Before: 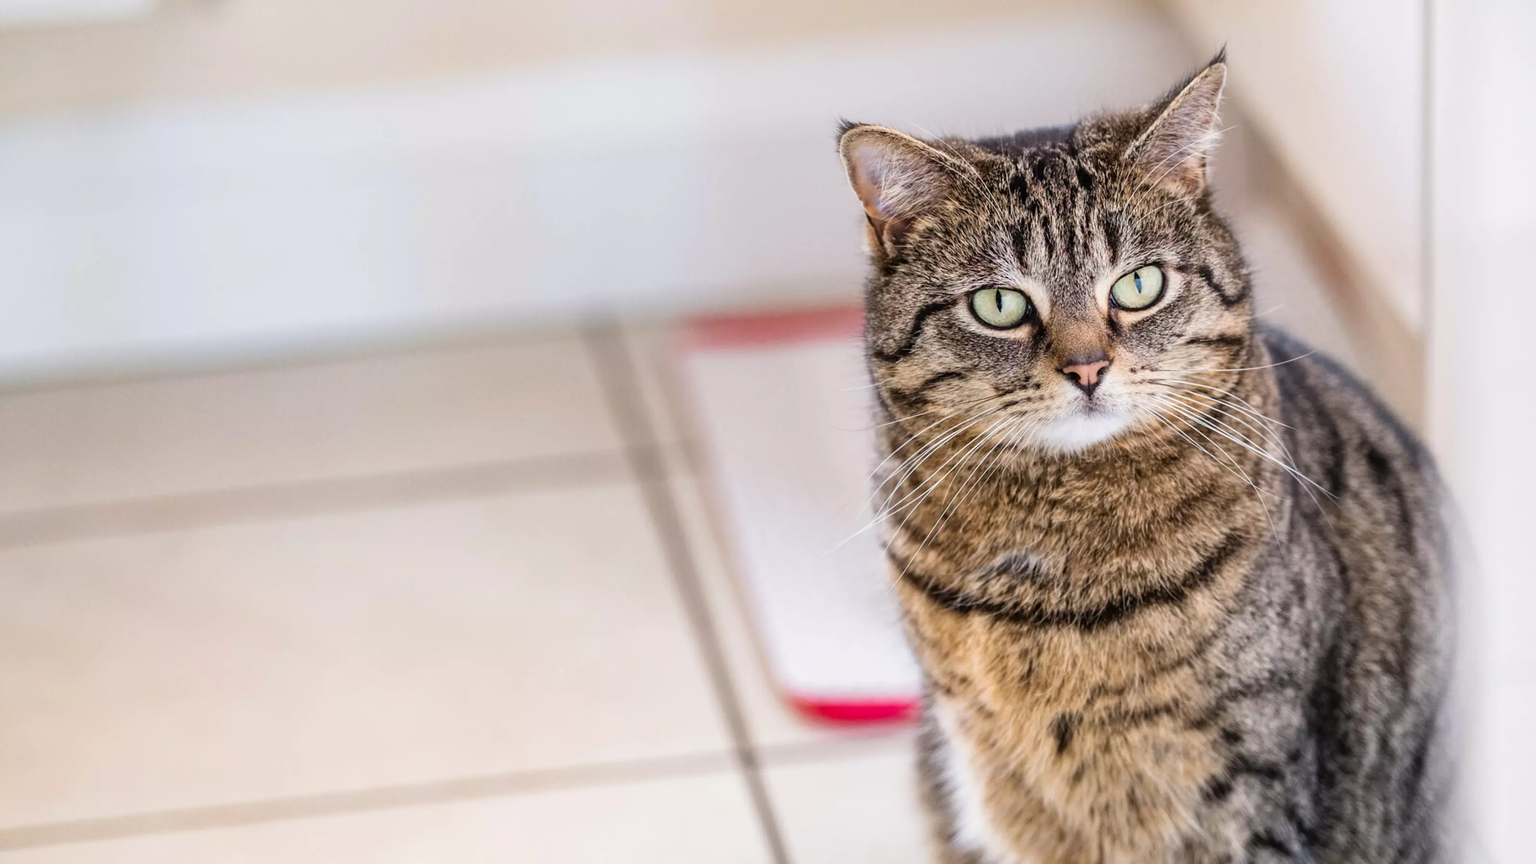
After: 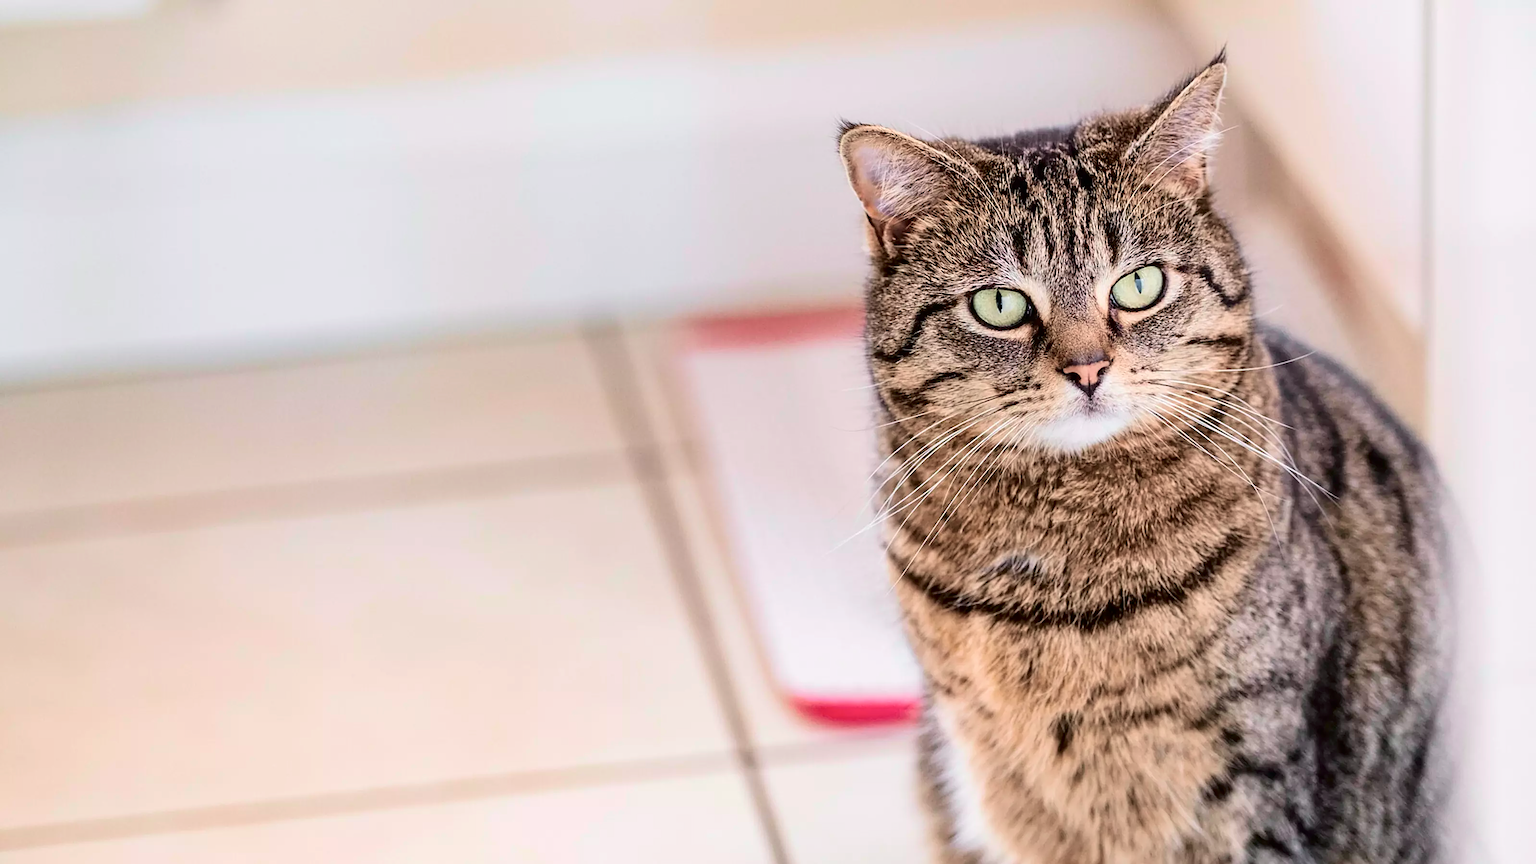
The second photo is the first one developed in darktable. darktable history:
sharpen: on, module defaults
tone curve: curves: ch0 [(0.003, 0) (0.066, 0.023) (0.149, 0.094) (0.264, 0.238) (0.395, 0.421) (0.517, 0.56) (0.688, 0.743) (0.813, 0.846) (1, 1)]; ch1 [(0, 0) (0.164, 0.115) (0.337, 0.332) (0.39, 0.398) (0.464, 0.461) (0.501, 0.5) (0.521, 0.535) (0.571, 0.588) (0.652, 0.681) (0.733, 0.749) (0.811, 0.796) (1, 1)]; ch2 [(0, 0) (0.337, 0.382) (0.464, 0.476) (0.501, 0.502) (0.527, 0.54) (0.556, 0.567) (0.6, 0.59) (0.687, 0.675) (1, 1)], color space Lab, independent channels, preserve colors none
